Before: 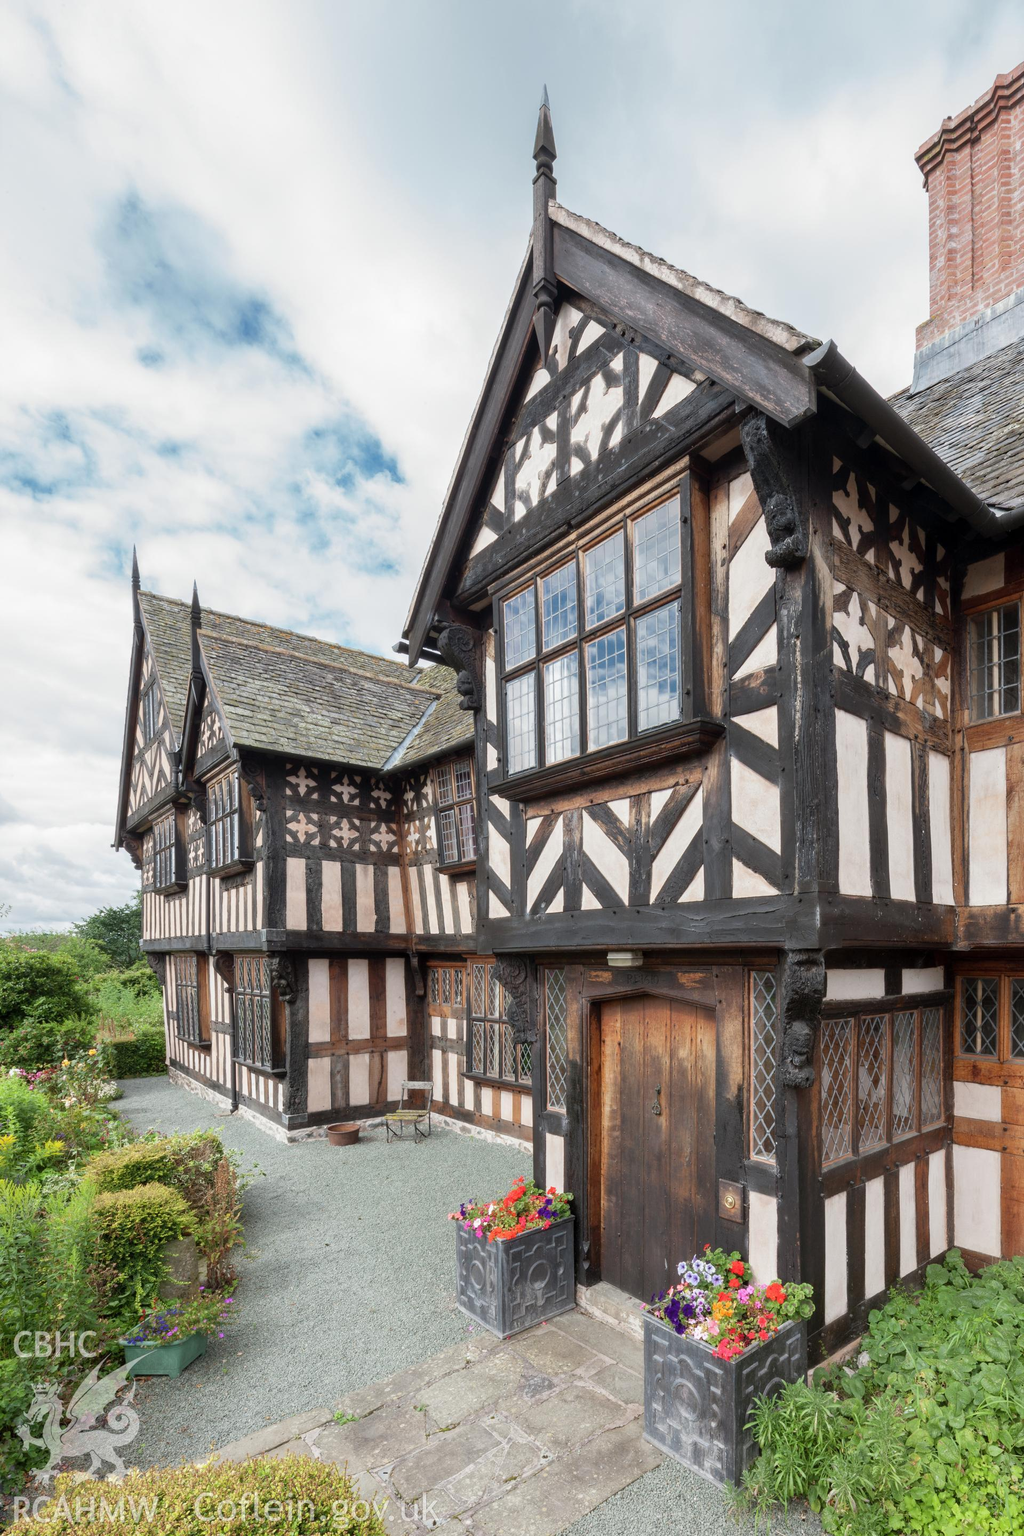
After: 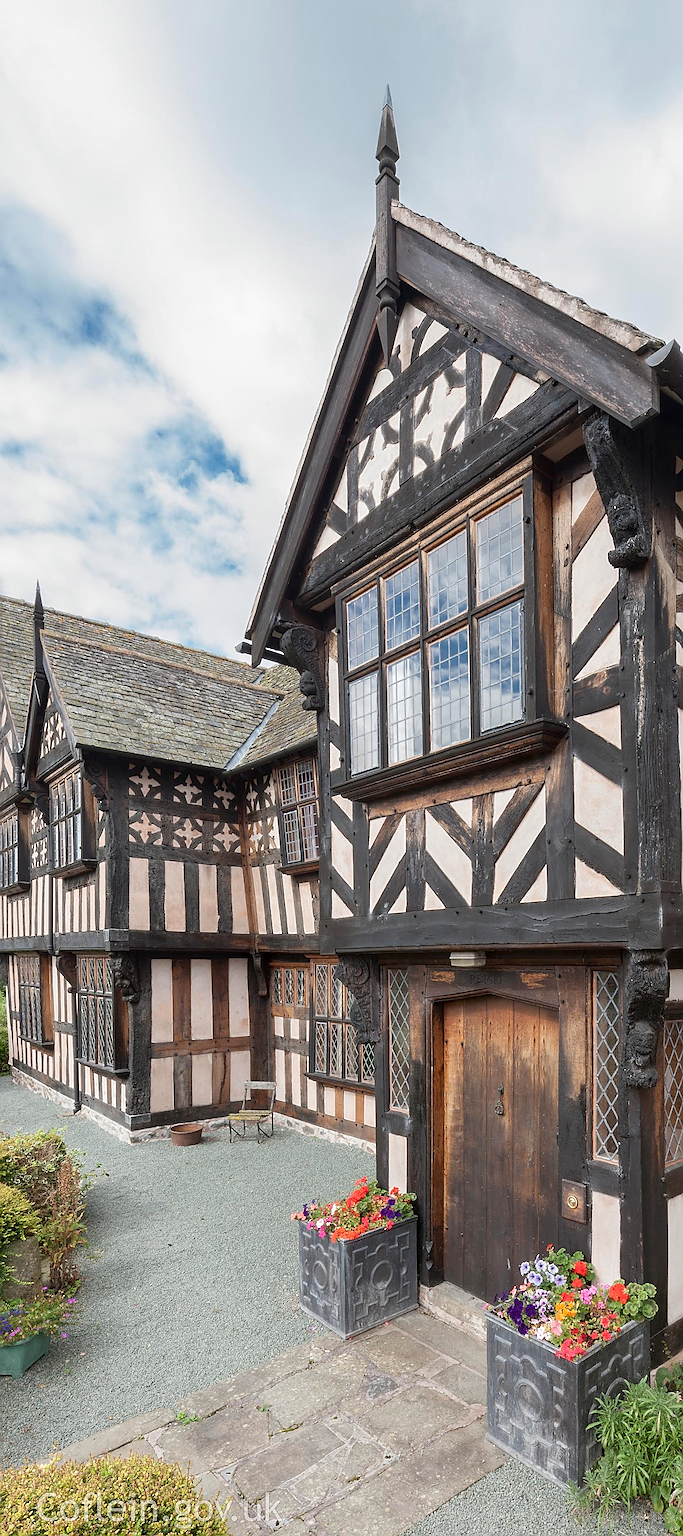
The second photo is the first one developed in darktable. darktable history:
crop and rotate: left 15.391%, right 17.832%
sharpen: radius 1.402, amount 1.262, threshold 0.751
